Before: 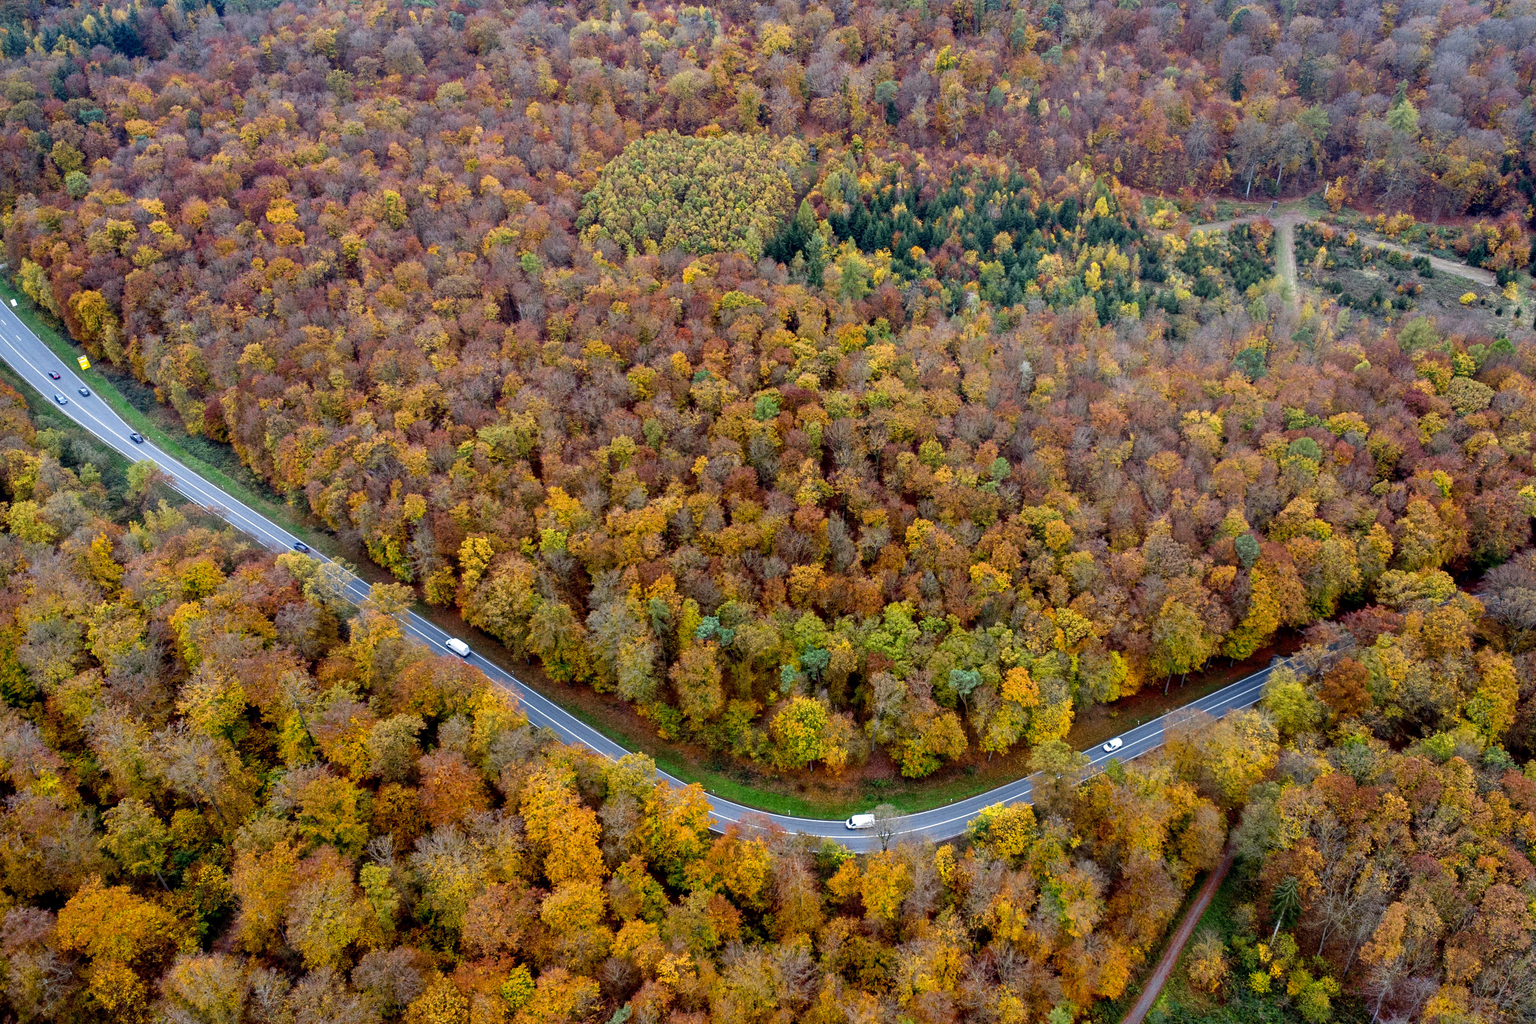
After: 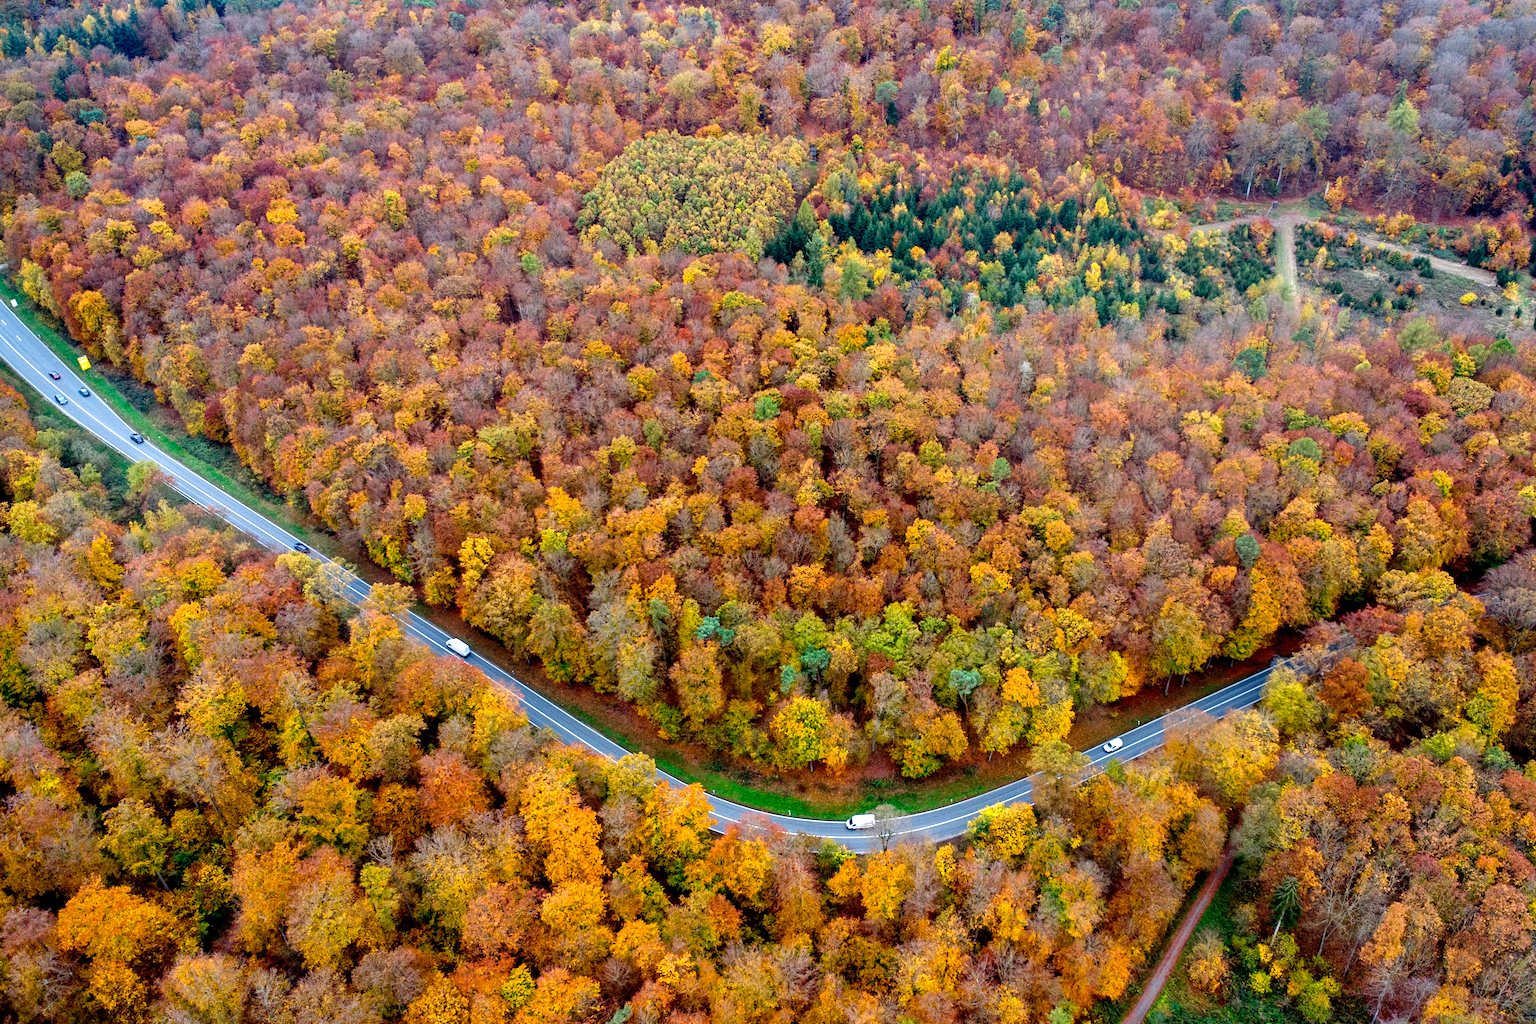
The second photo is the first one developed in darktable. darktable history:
exposure: exposure 0.379 EV, compensate highlight preservation false
